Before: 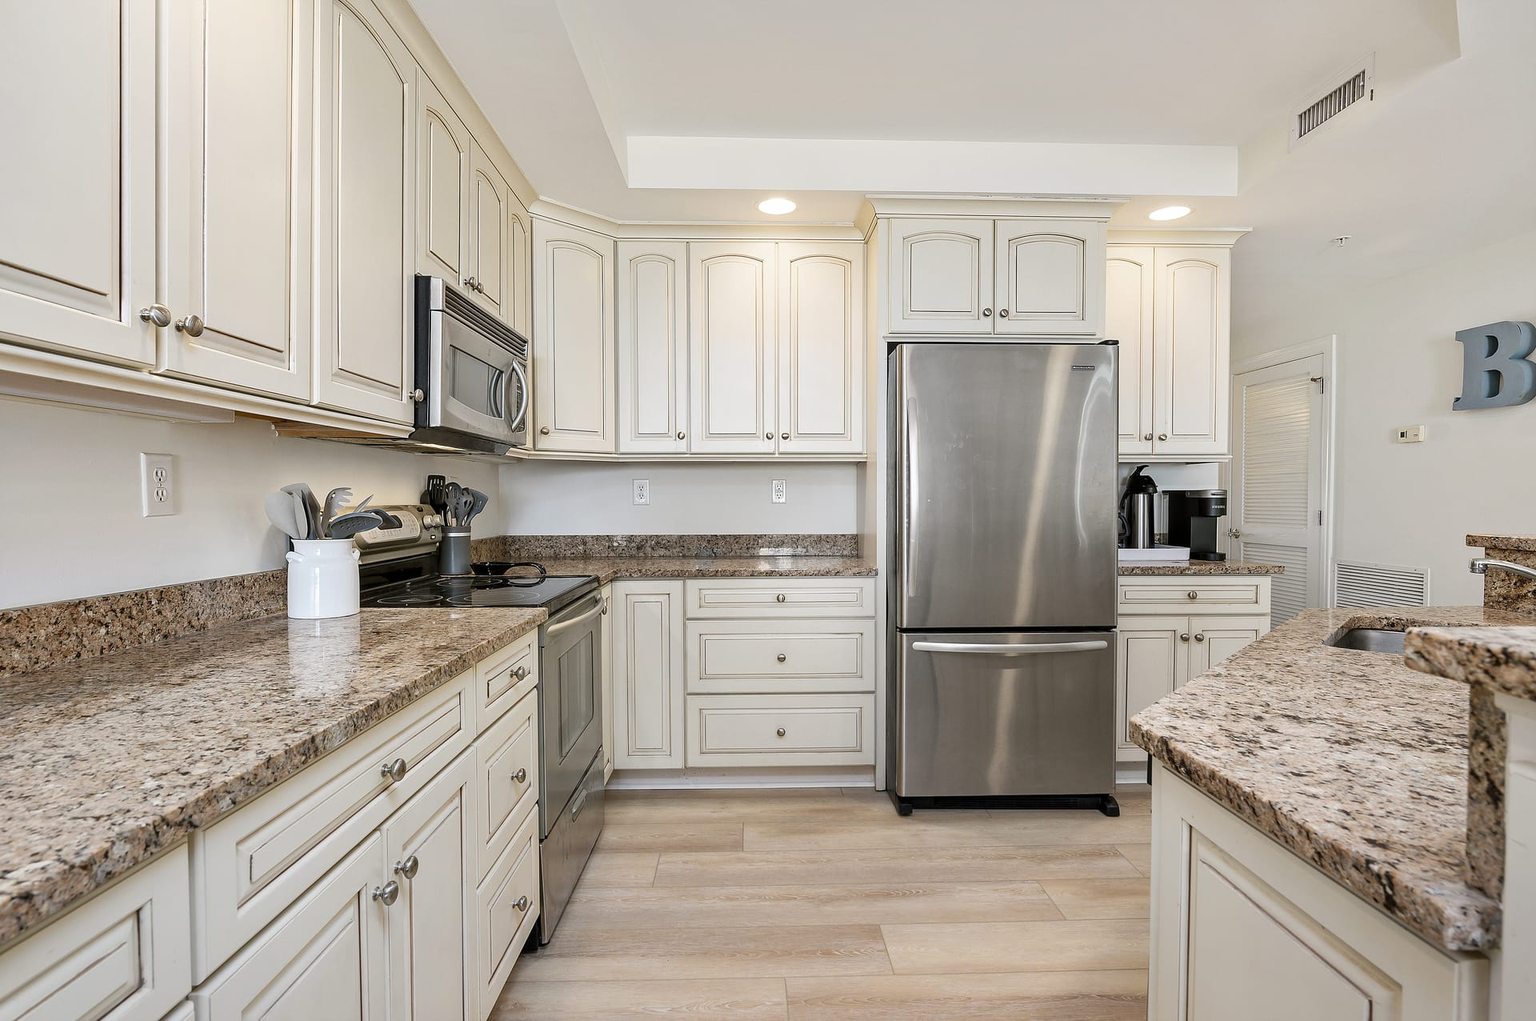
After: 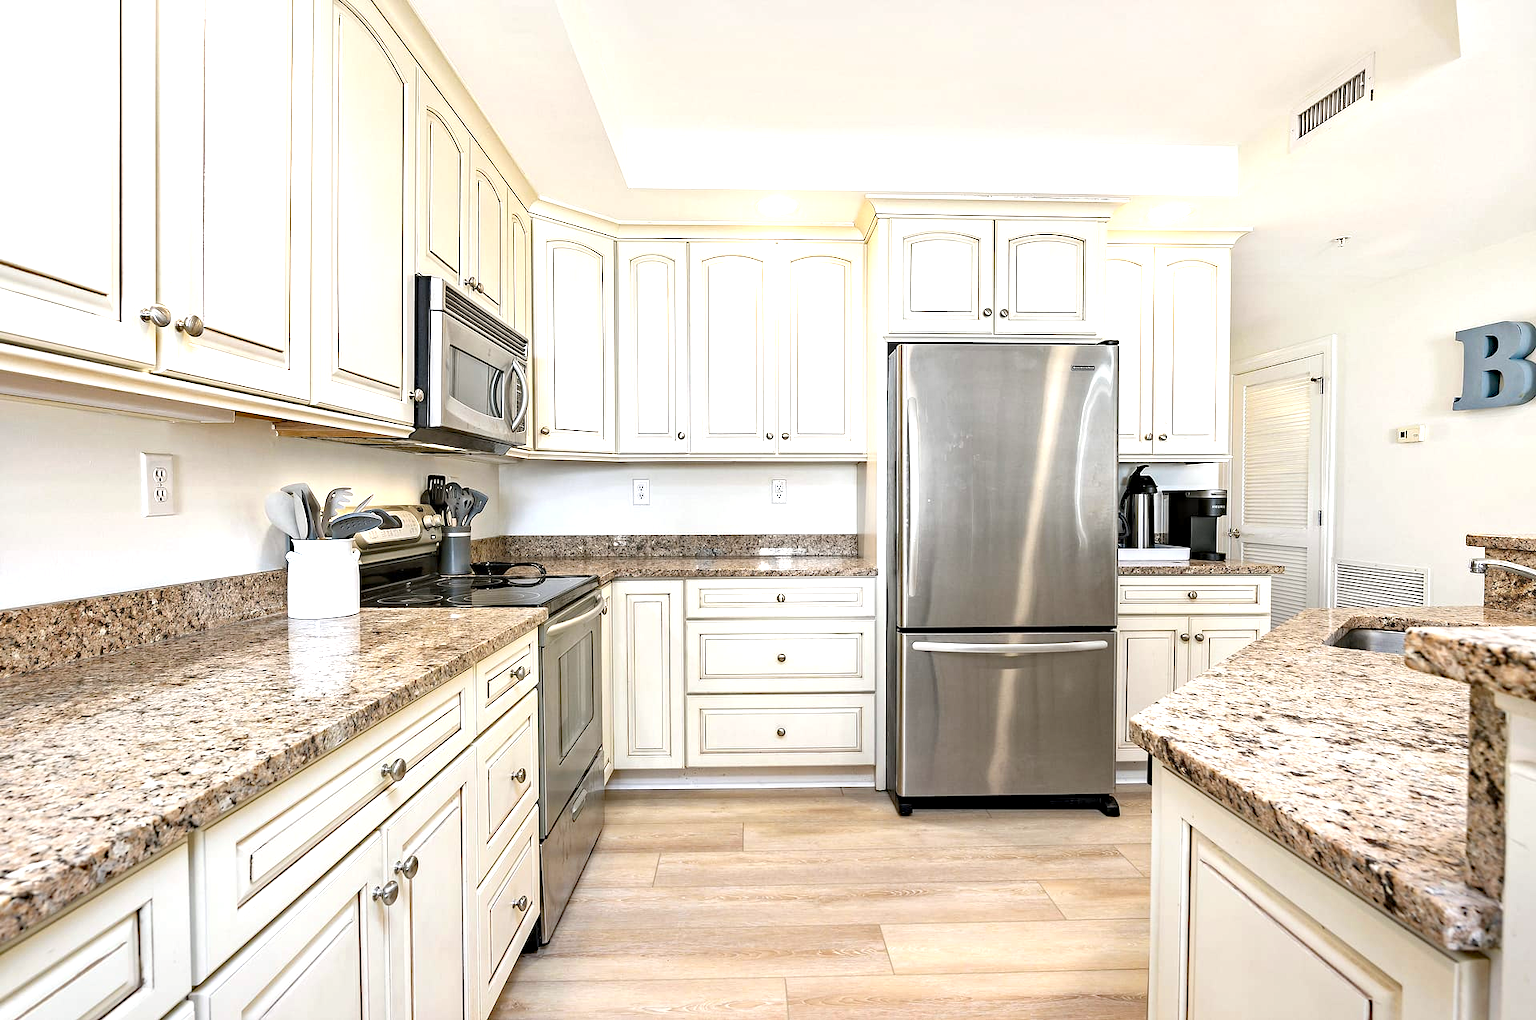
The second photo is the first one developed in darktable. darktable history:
haze removal: strength 0.289, distance 0.246, adaptive false
exposure: exposure 0.992 EV, compensate highlight preservation false
